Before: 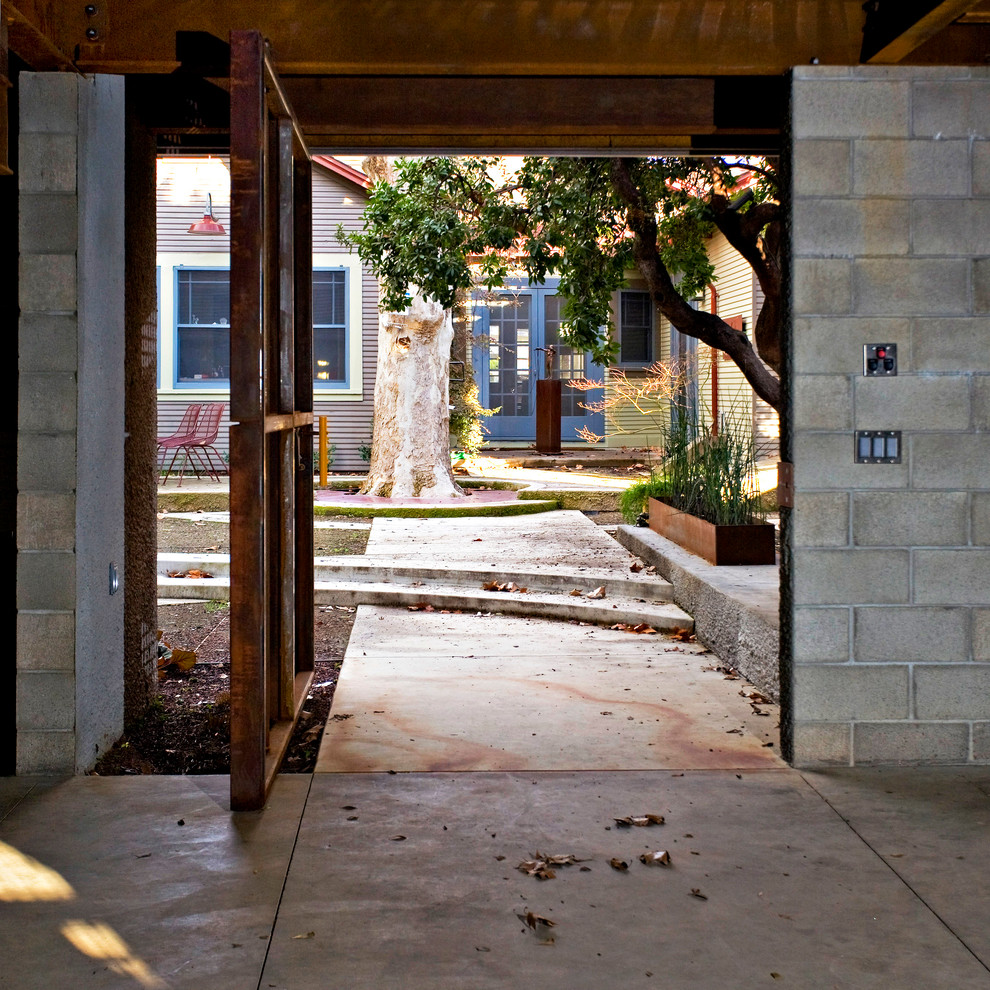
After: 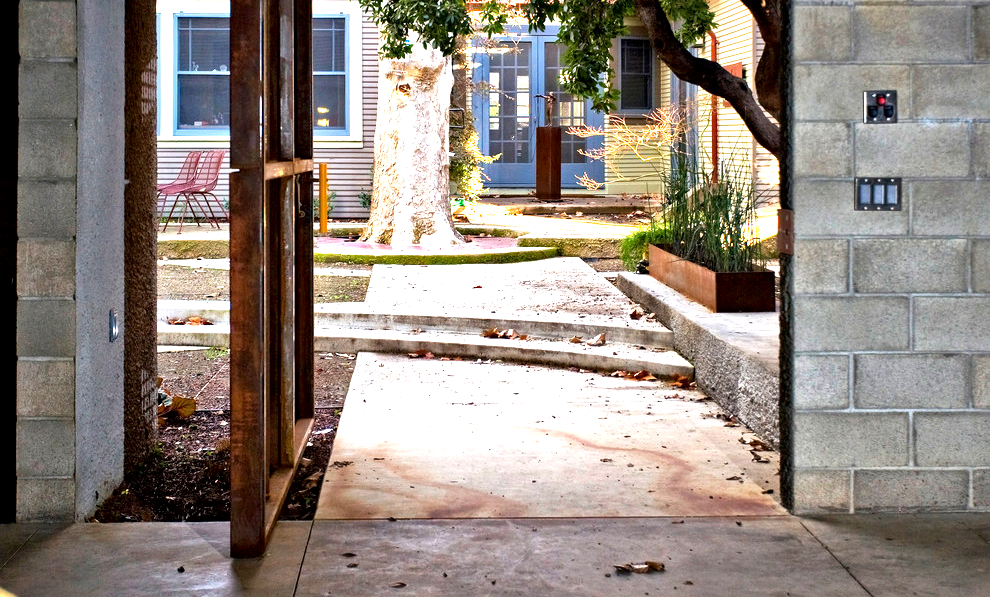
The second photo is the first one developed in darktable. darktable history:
exposure: black level correction 0, exposure 0.701 EV, compensate highlight preservation false
crop and rotate: top 25.593%, bottom 14.016%
local contrast: mode bilateral grid, contrast 20, coarseness 50, detail 162%, midtone range 0.2
